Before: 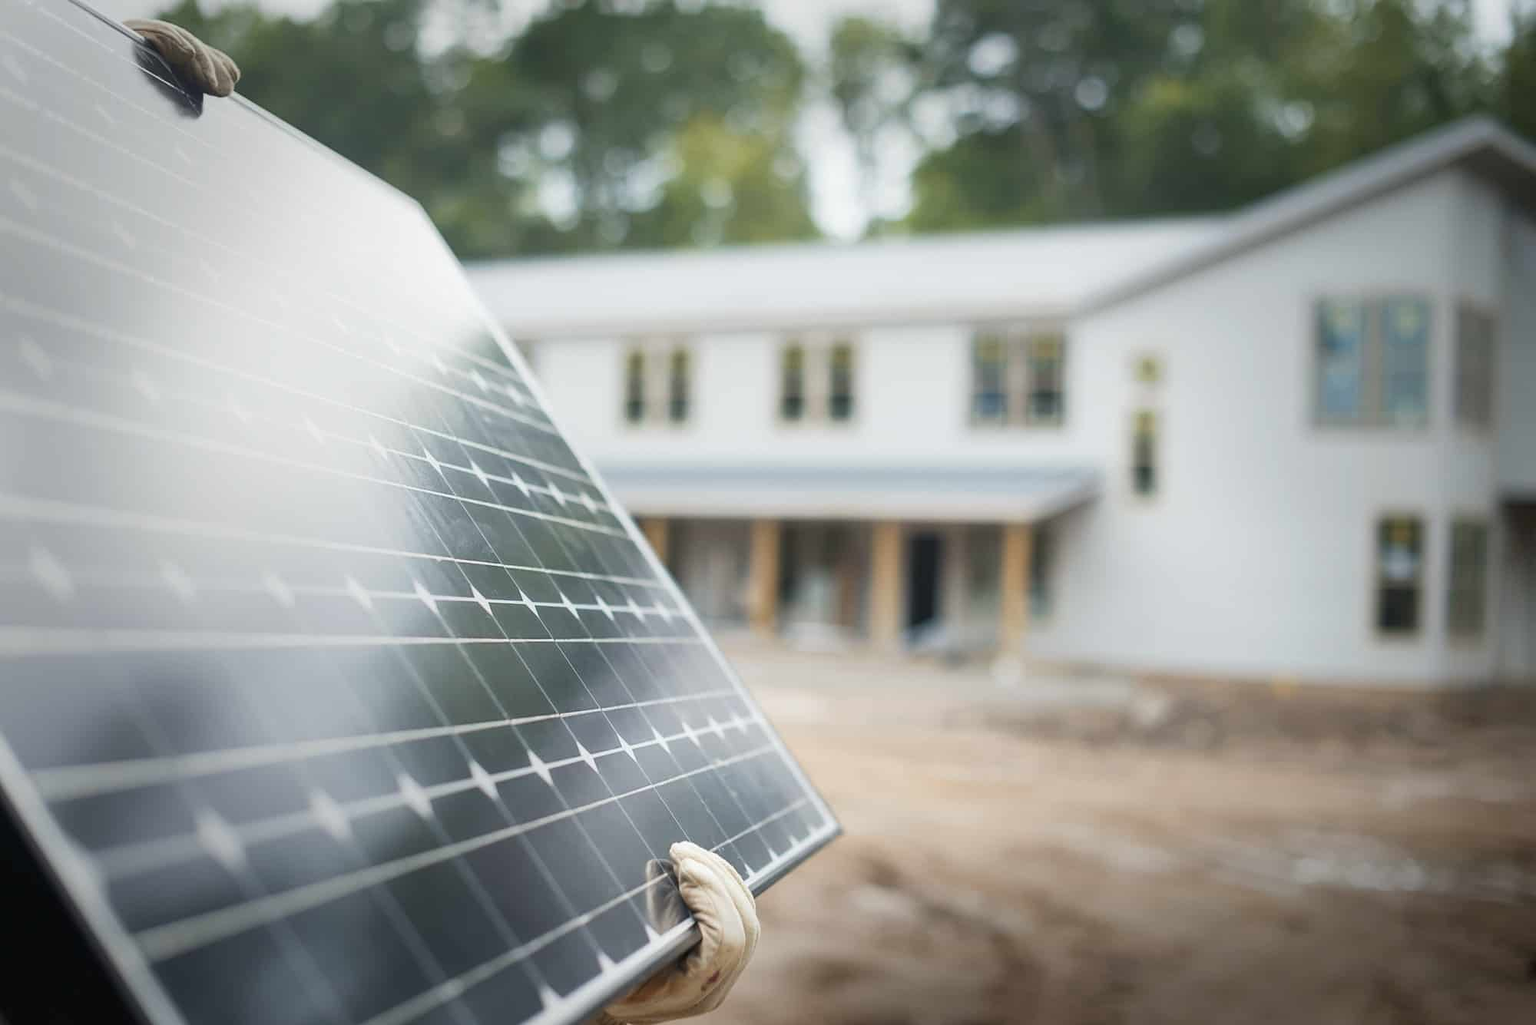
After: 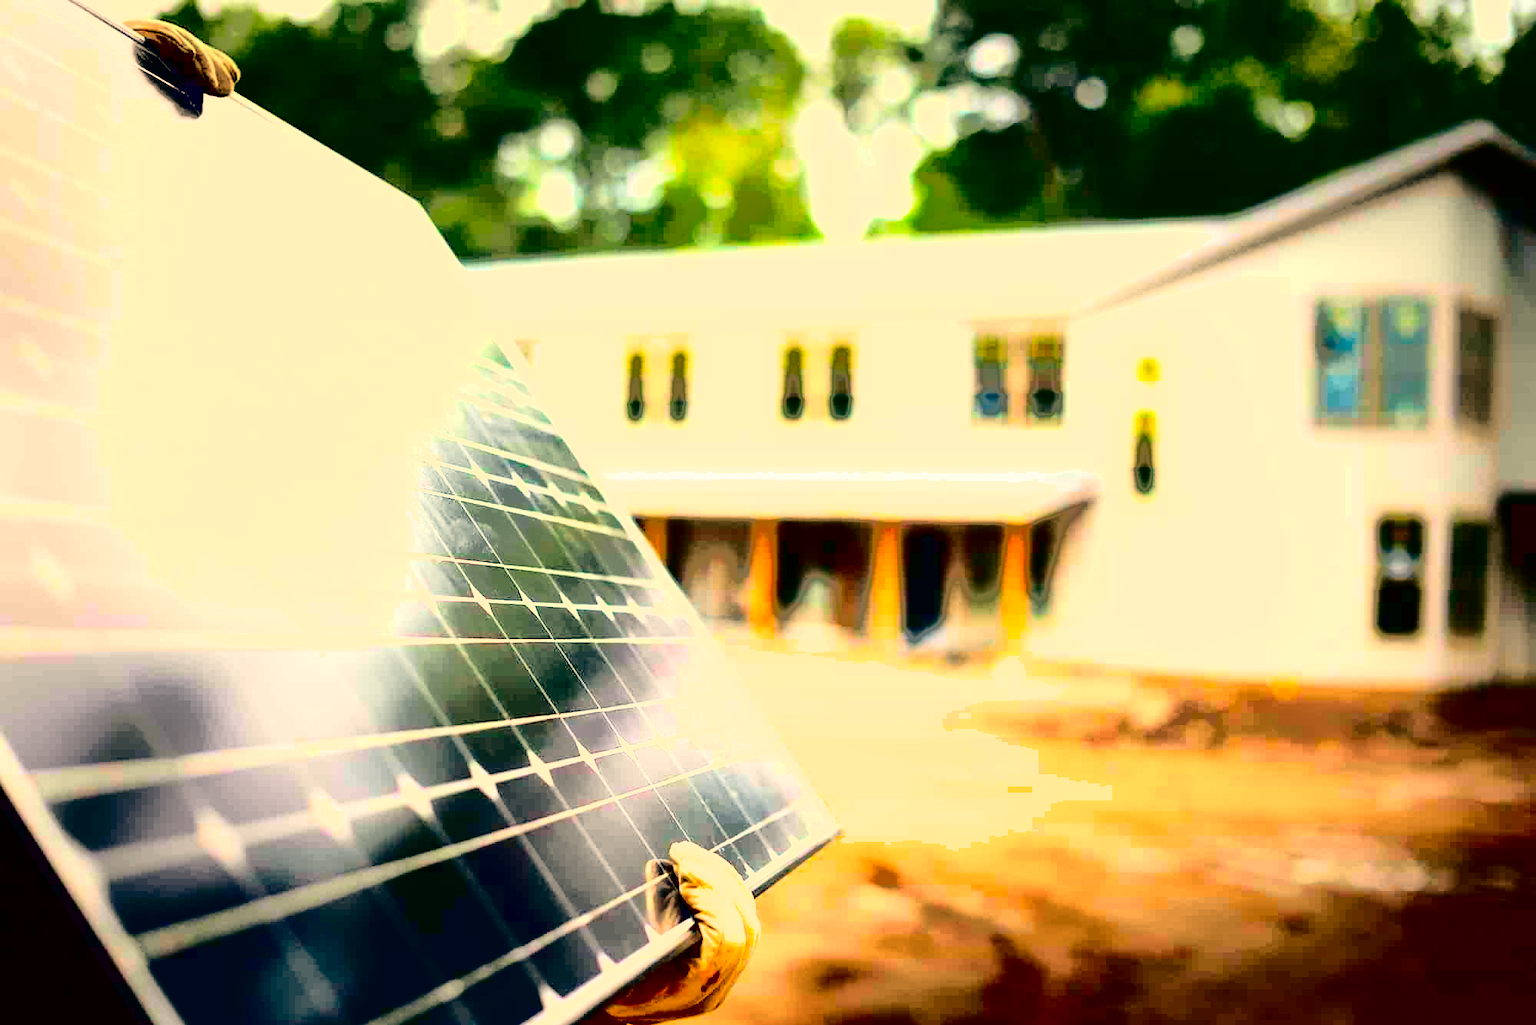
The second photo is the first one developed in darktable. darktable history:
shadows and highlights: shadows 40, highlights -60
contrast brightness saturation: contrast 0.77, brightness -1, saturation 1
exposure: black level correction 0, exposure 0.95 EV, compensate exposure bias true, compensate highlight preservation false
color correction: highlights a* 17.94, highlights b* 35.39, shadows a* 1.48, shadows b* 6.42, saturation 1.01
